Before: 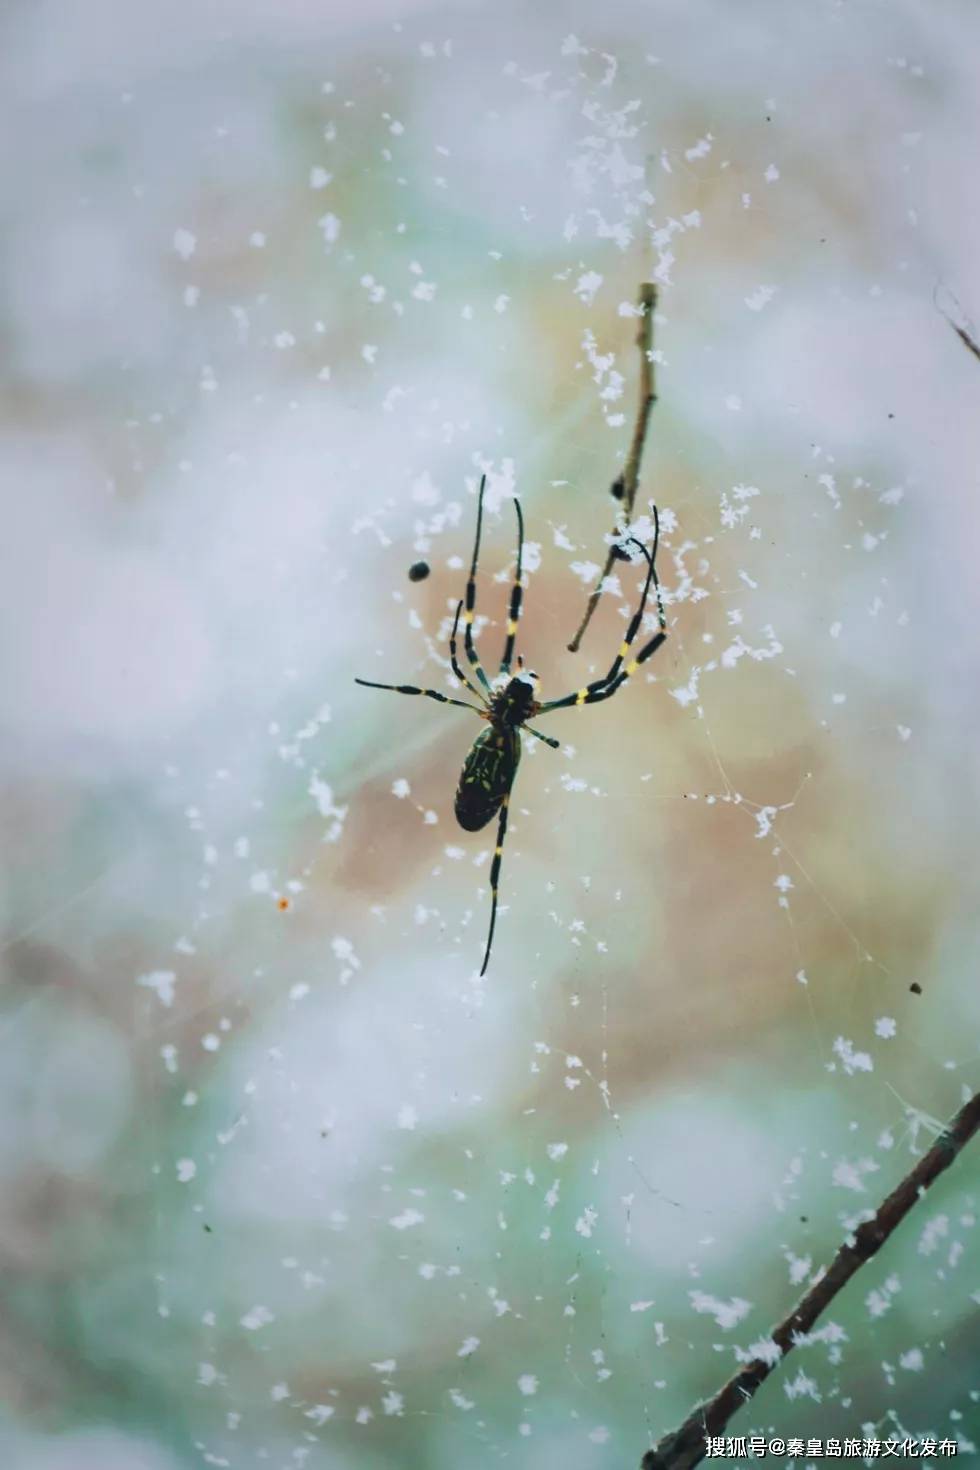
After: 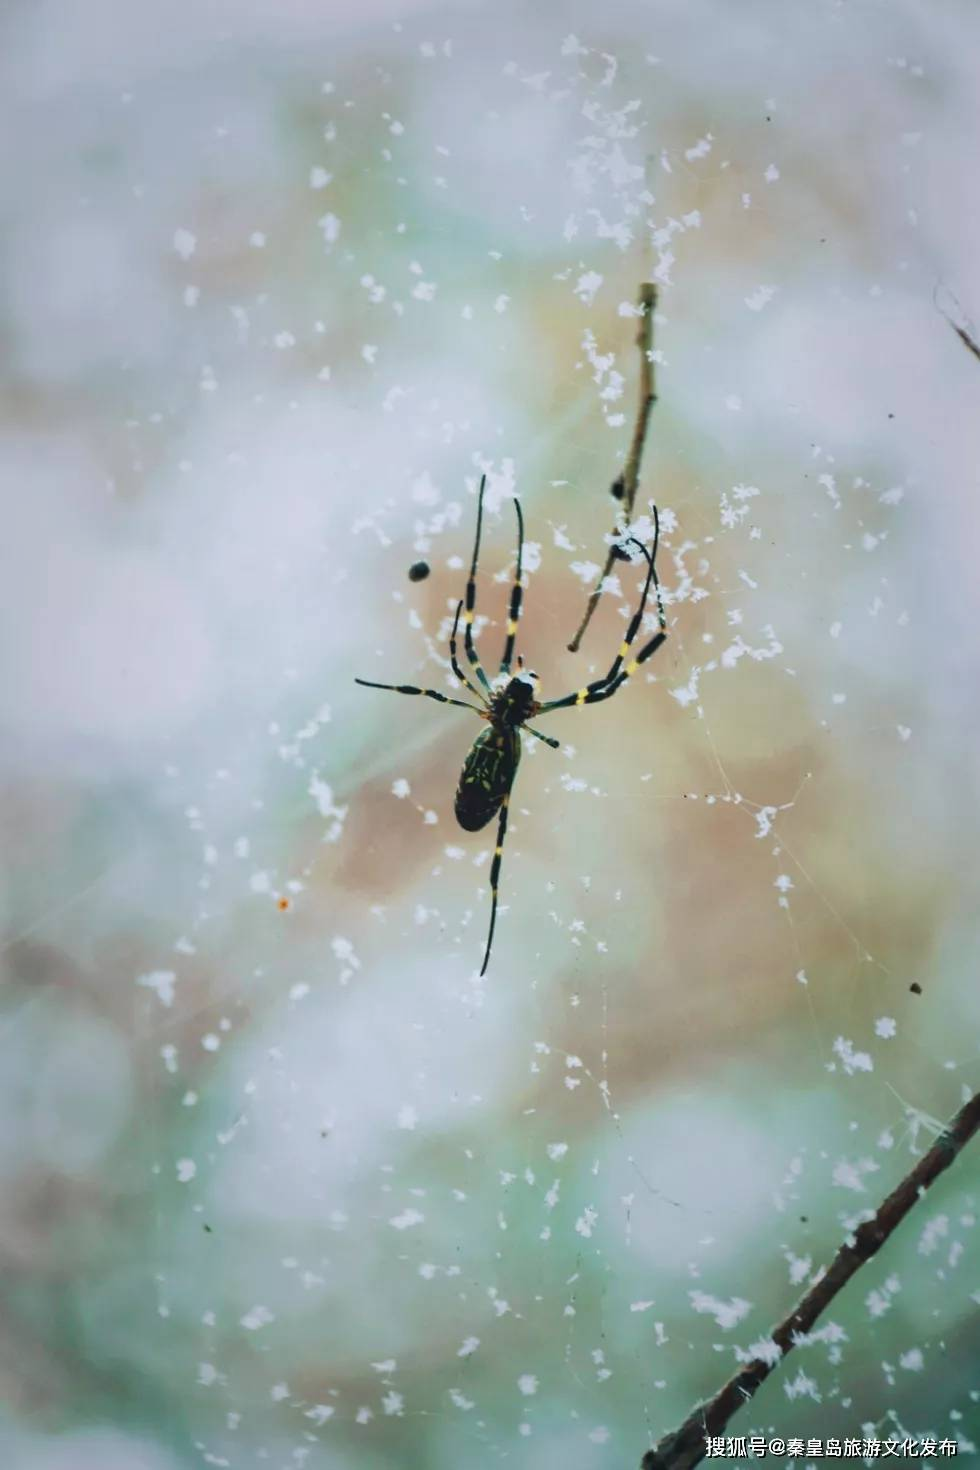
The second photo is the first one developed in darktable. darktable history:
exposure: exposure -0.04 EV, compensate exposure bias true, compensate highlight preservation false
